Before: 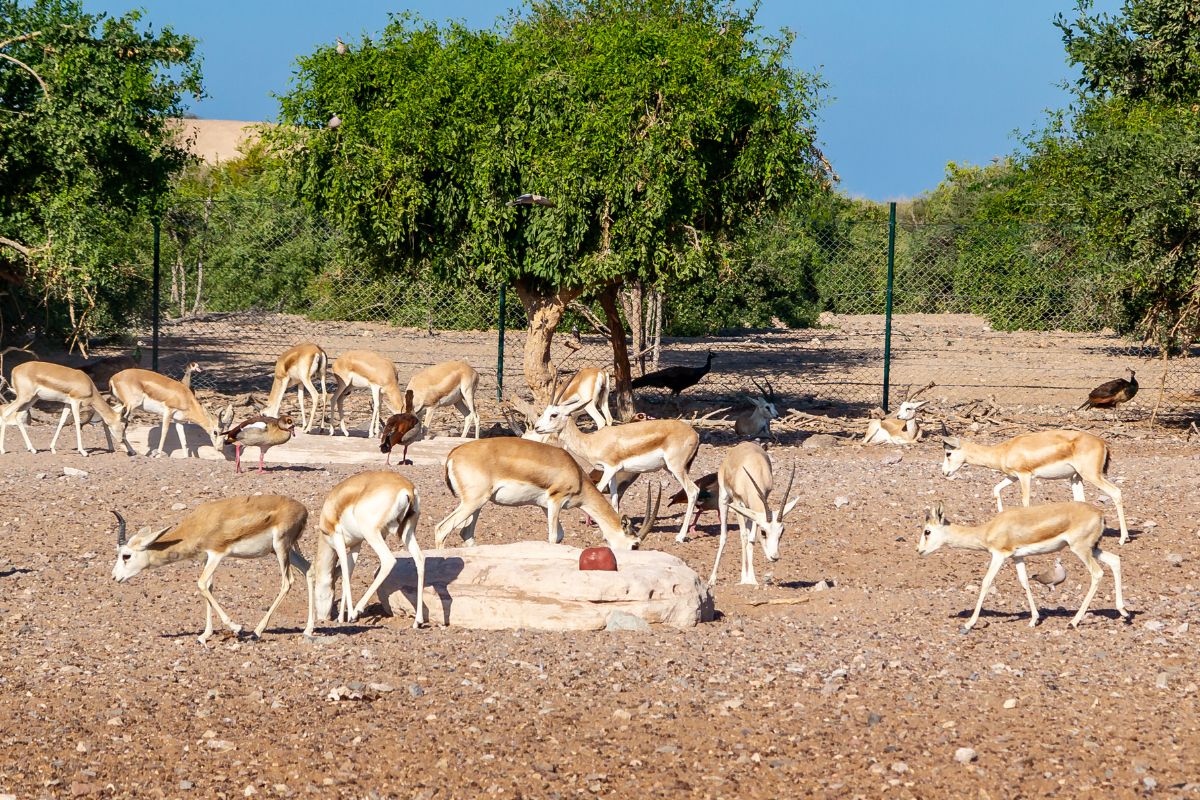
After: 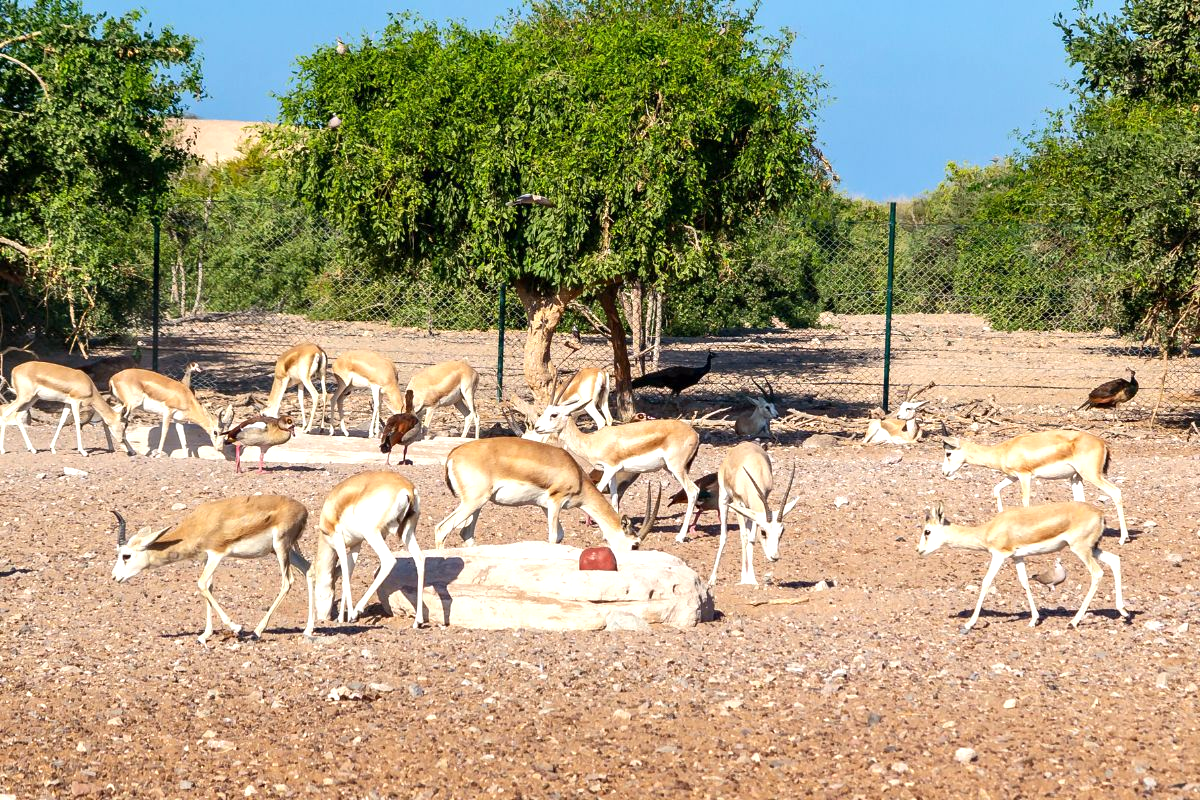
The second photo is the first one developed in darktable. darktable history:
tone equalizer: edges refinement/feathering 500, mask exposure compensation -1.57 EV, preserve details no
exposure: exposure 0.456 EV, compensate highlight preservation false
